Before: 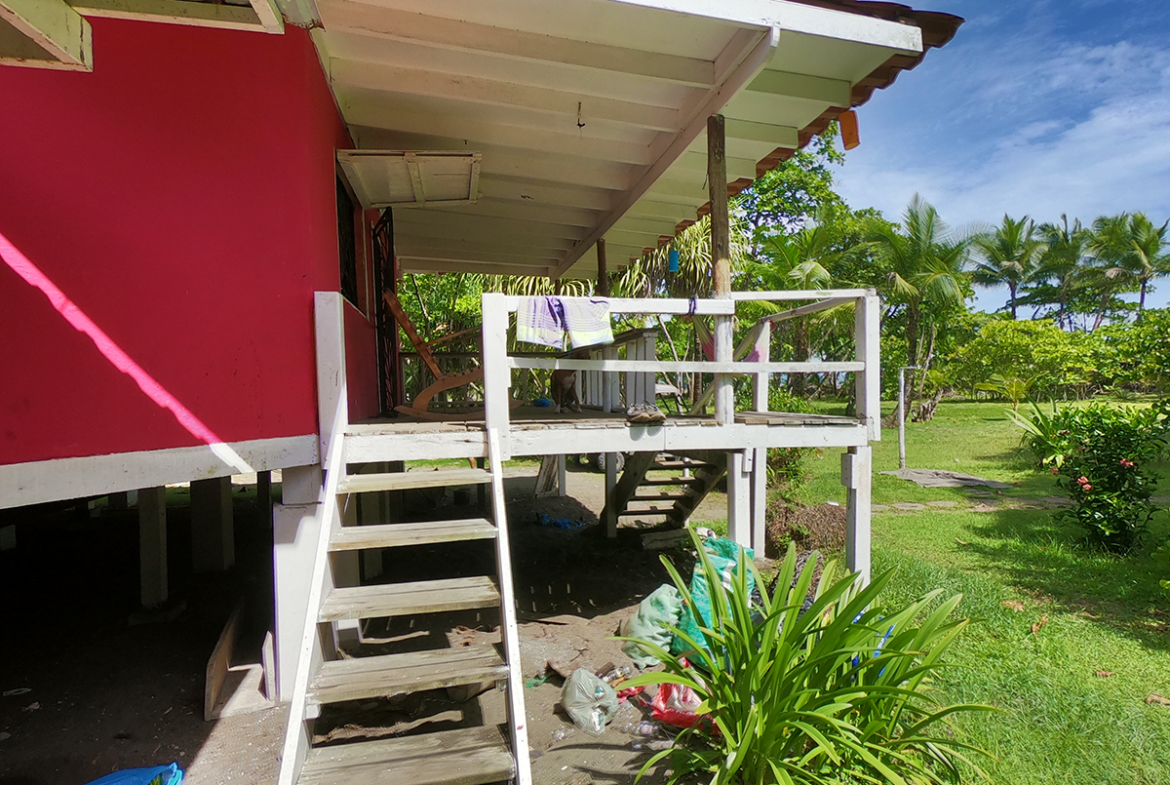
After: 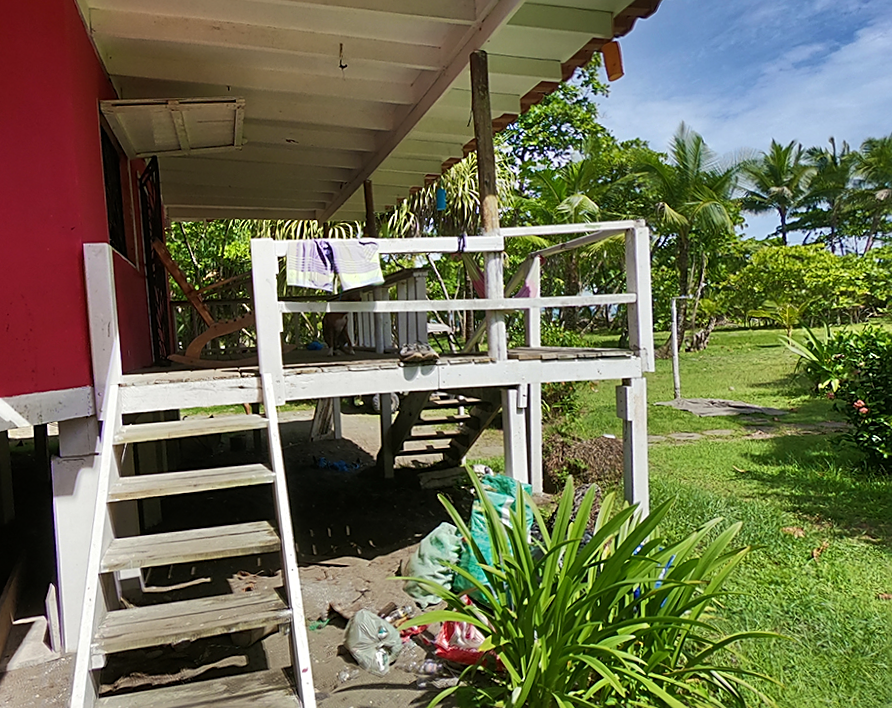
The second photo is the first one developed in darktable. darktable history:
sharpen: on, module defaults
rotate and perspective: rotation -2.12°, lens shift (vertical) 0.009, lens shift (horizontal) -0.008, automatic cropping original format, crop left 0.036, crop right 0.964, crop top 0.05, crop bottom 0.959
crop and rotate: left 17.959%, top 5.771%, right 1.742%
exposure: exposure -0.36 EV, compensate highlight preservation false
tone equalizer: -8 EV -0.417 EV, -7 EV -0.389 EV, -6 EV -0.333 EV, -5 EV -0.222 EV, -3 EV 0.222 EV, -2 EV 0.333 EV, -1 EV 0.389 EV, +0 EV 0.417 EV, edges refinement/feathering 500, mask exposure compensation -1.57 EV, preserve details no
